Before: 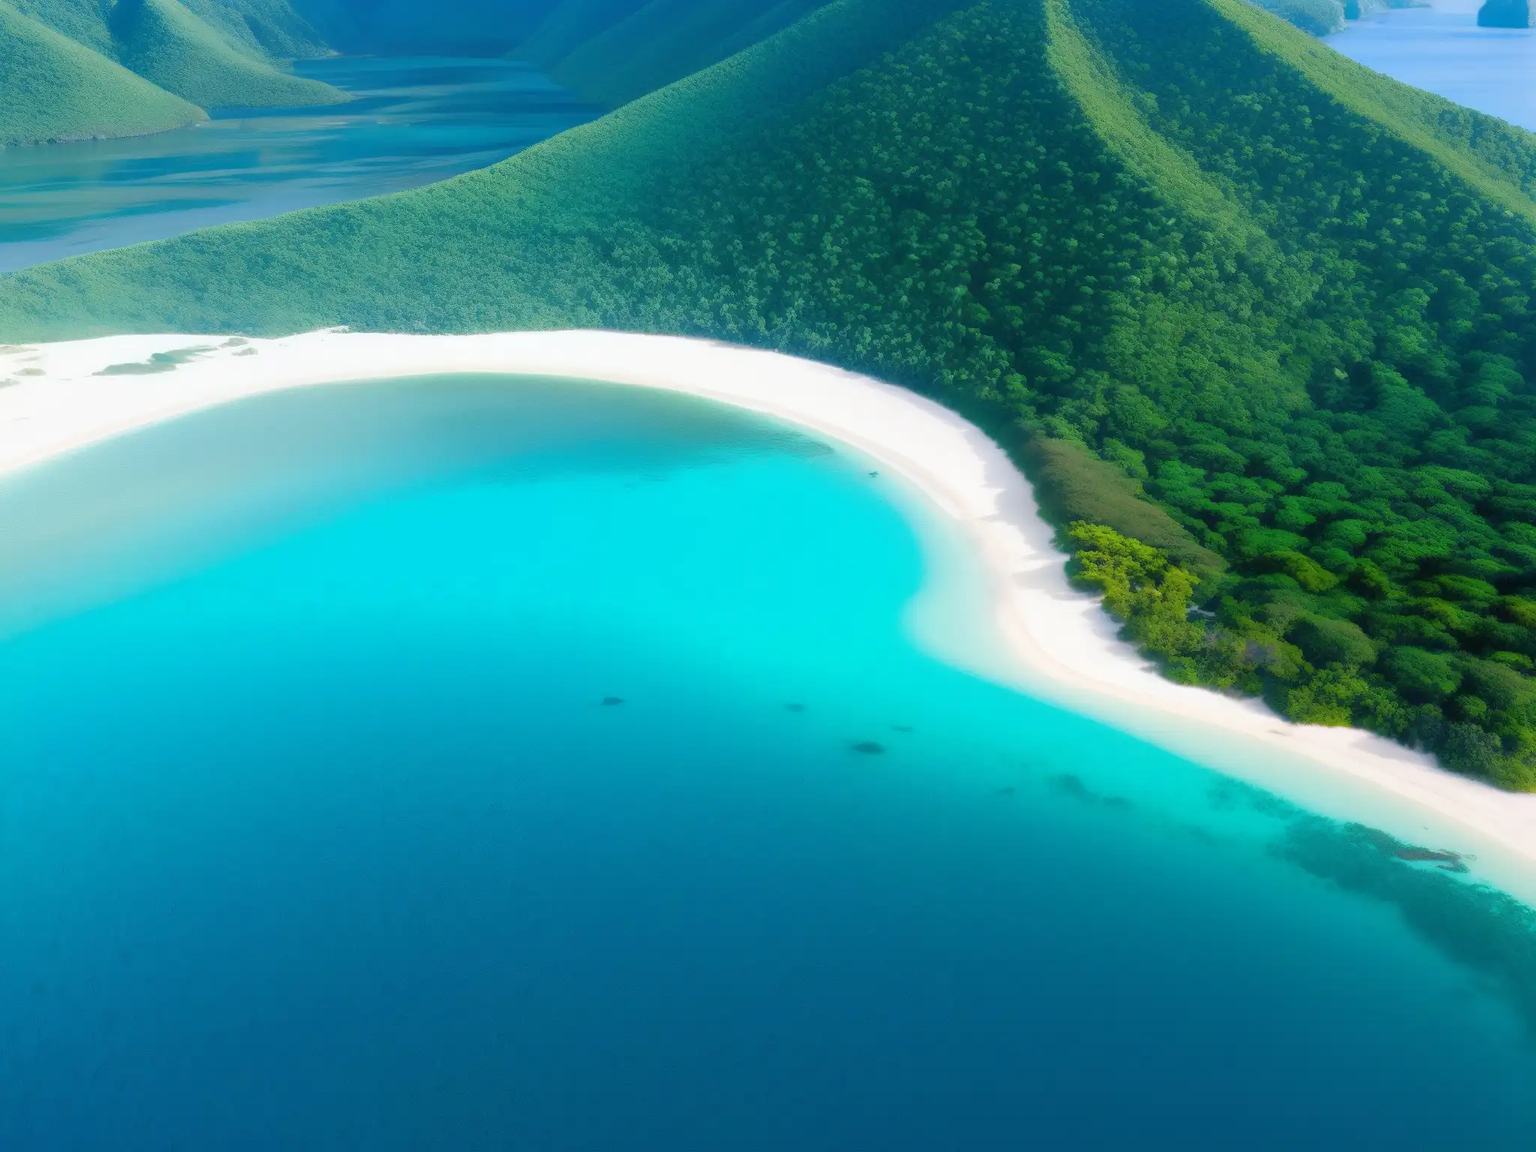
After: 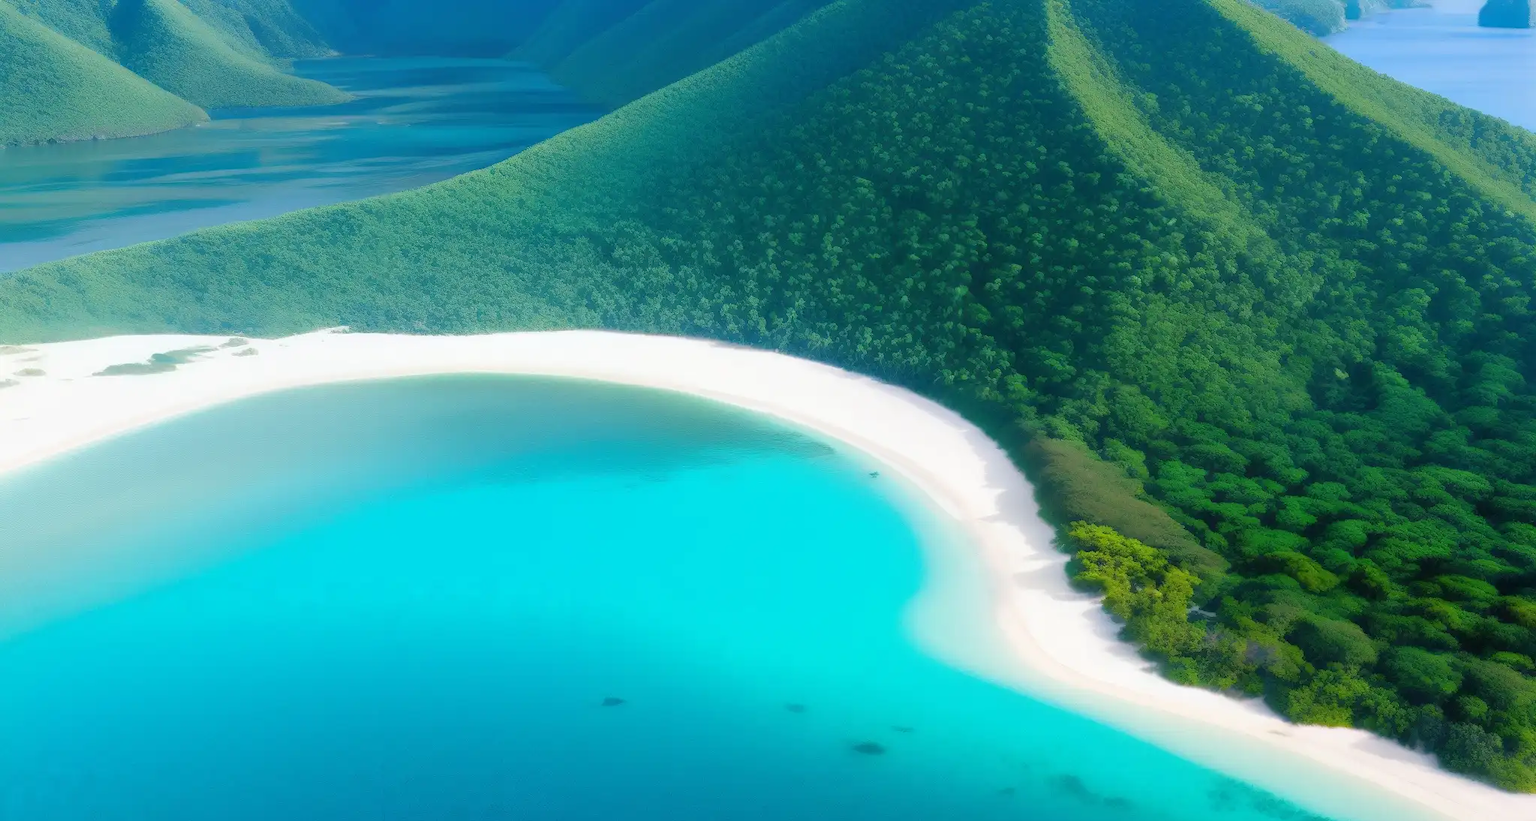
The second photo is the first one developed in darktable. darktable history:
crop: right 0.001%, bottom 28.696%
